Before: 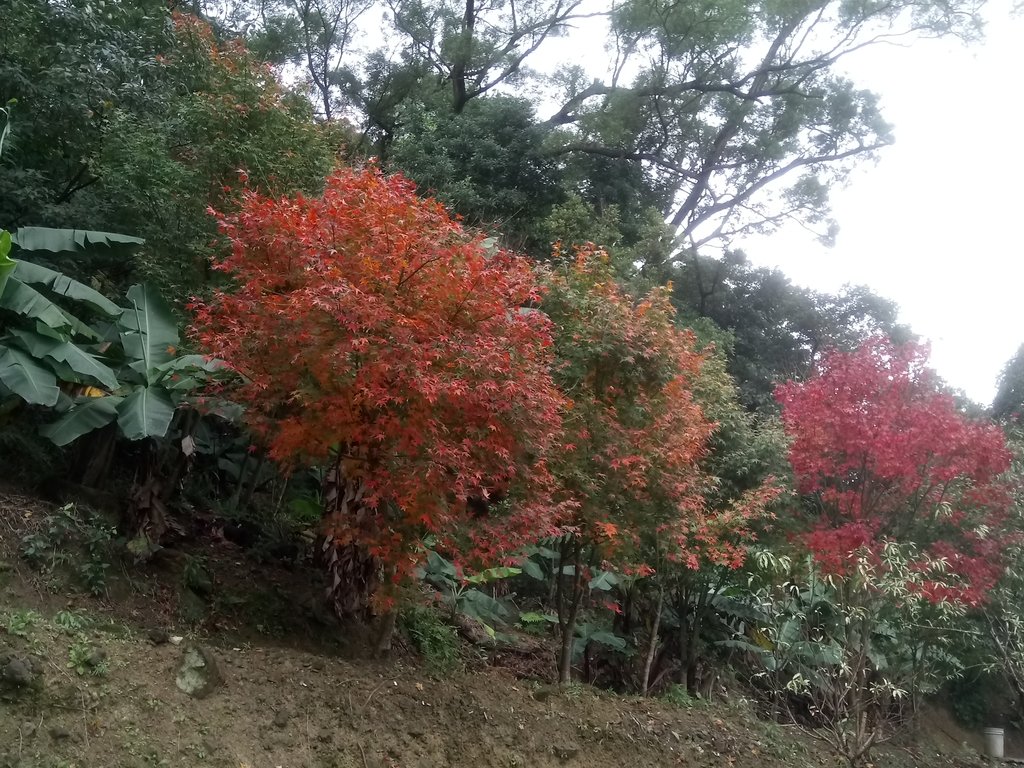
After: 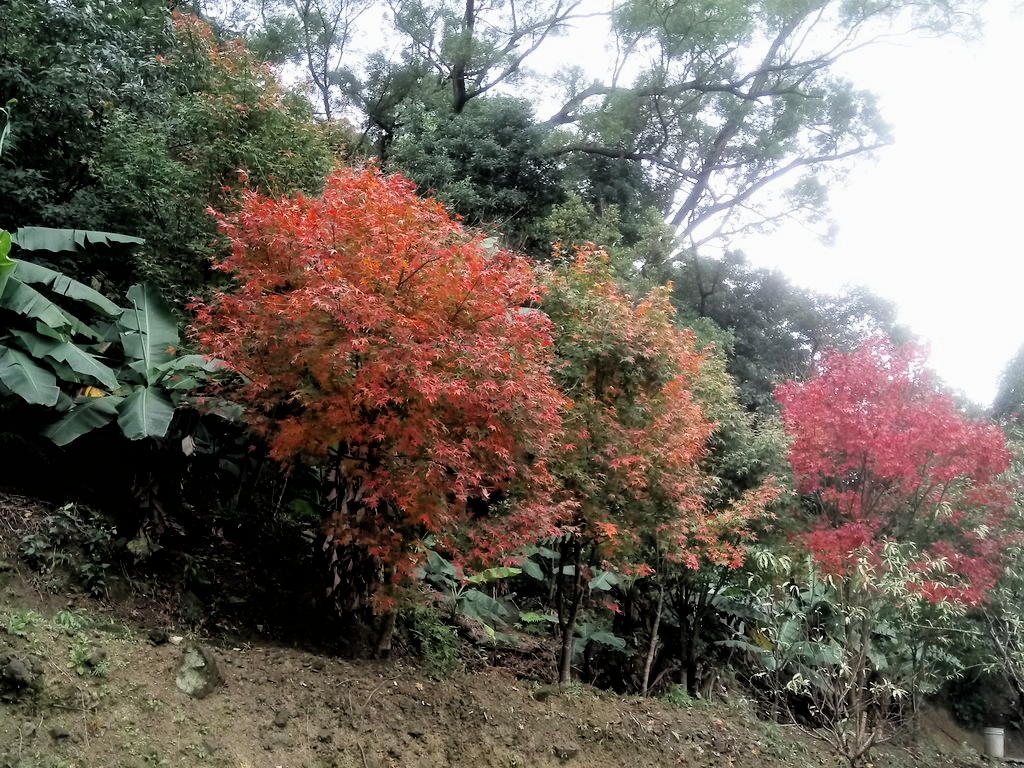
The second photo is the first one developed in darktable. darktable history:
filmic rgb: black relative exposure -3.86 EV, white relative exposure 3.49 EV, threshold 3.03 EV, hardness 2.67, contrast 1.102, enable highlight reconstruction true
exposure: black level correction 0, exposure 0.699 EV, compensate highlight preservation false
